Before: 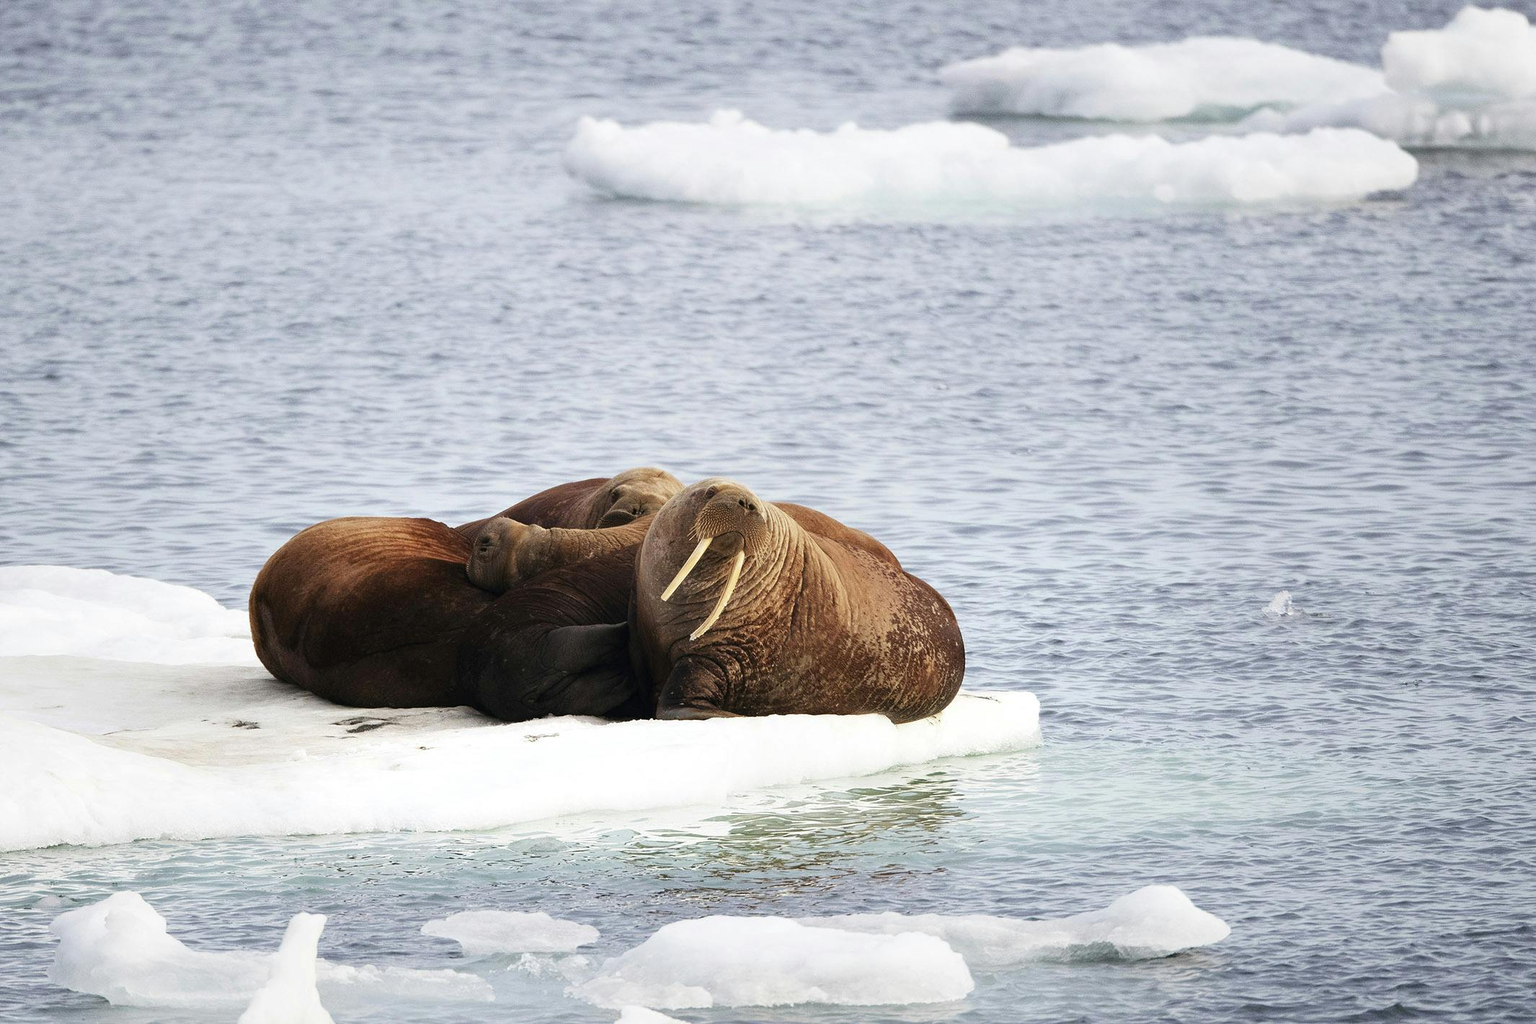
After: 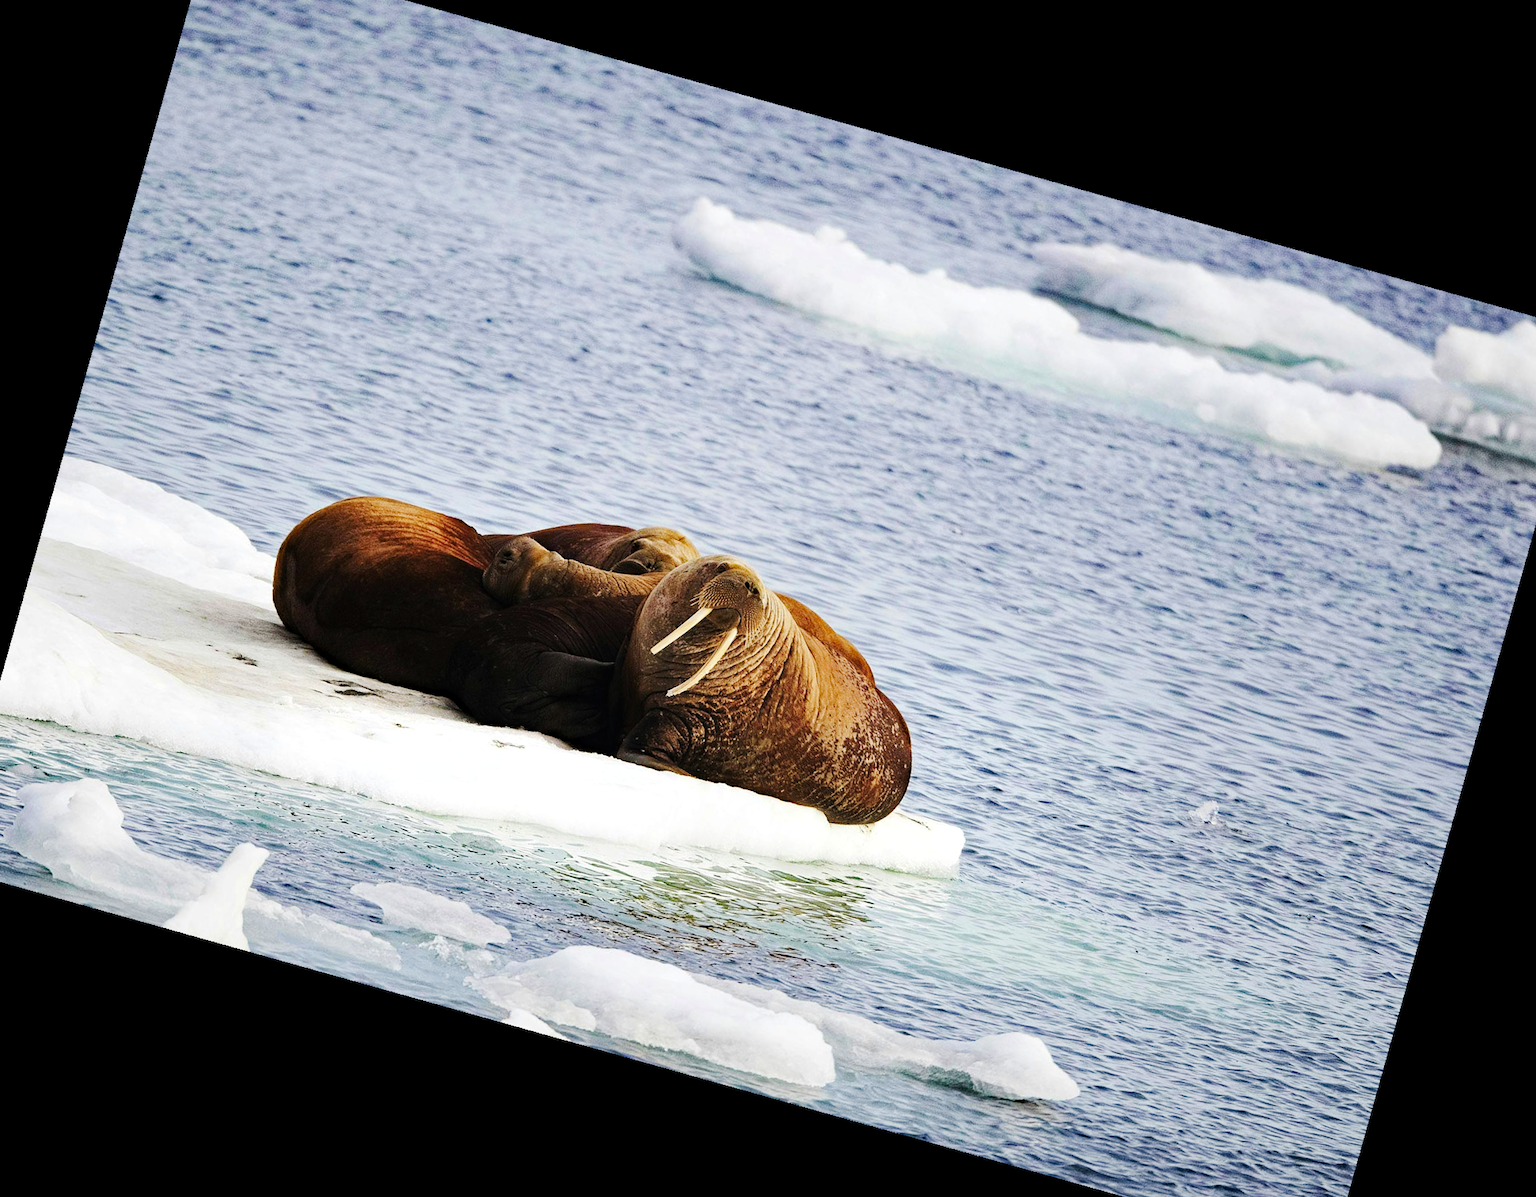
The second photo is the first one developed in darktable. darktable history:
crop and rotate: angle -2.38°
rotate and perspective: rotation 13.27°, automatic cropping off
haze removal: strength 0.53, distance 0.925, compatibility mode true, adaptive false
tone curve: curves: ch0 [(0, 0) (0.003, 0.008) (0.011, 0.011) (0.025, 0.018) (0.044, 0.028) (0.069, 0.039) (0.1, 0.056) (0.136, 0.081) (0.177, 0.118) (0.224, 0.164) (0.277, 0.223) (0.335, 0.3) (0.399, 0.399) (0.468, 0.51) (0.543, 0.618) (0.623, 0.71) (0.709, 0.79) (0.801, 0.865) (0.898, 0.93) (1, 1)], preserve colors none
